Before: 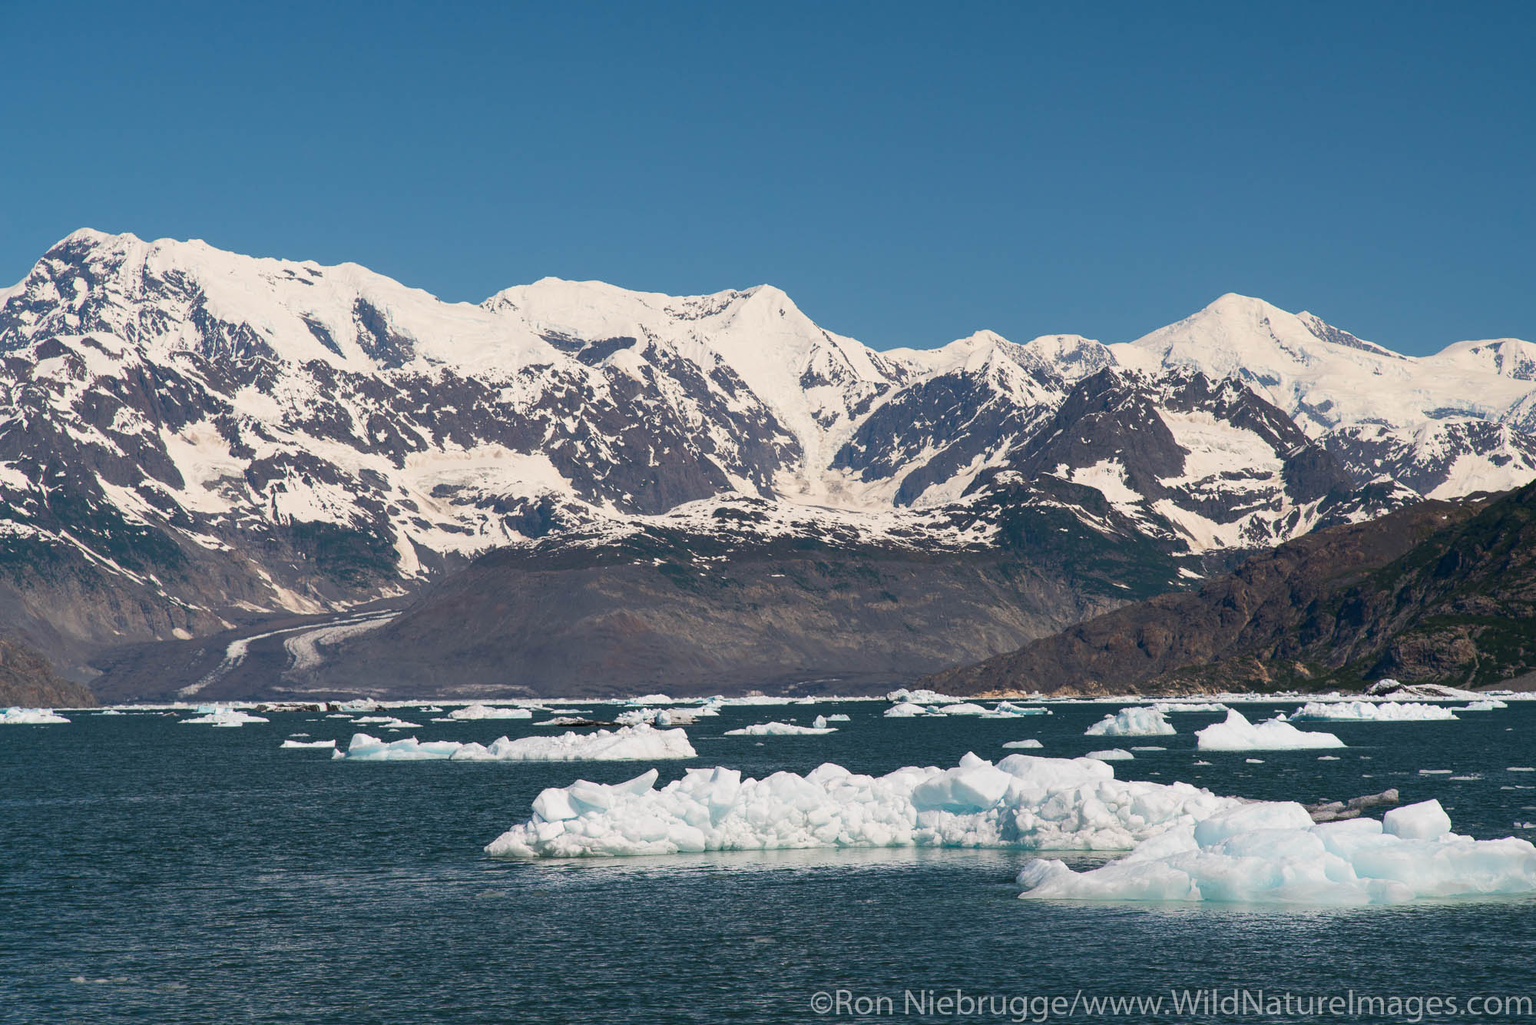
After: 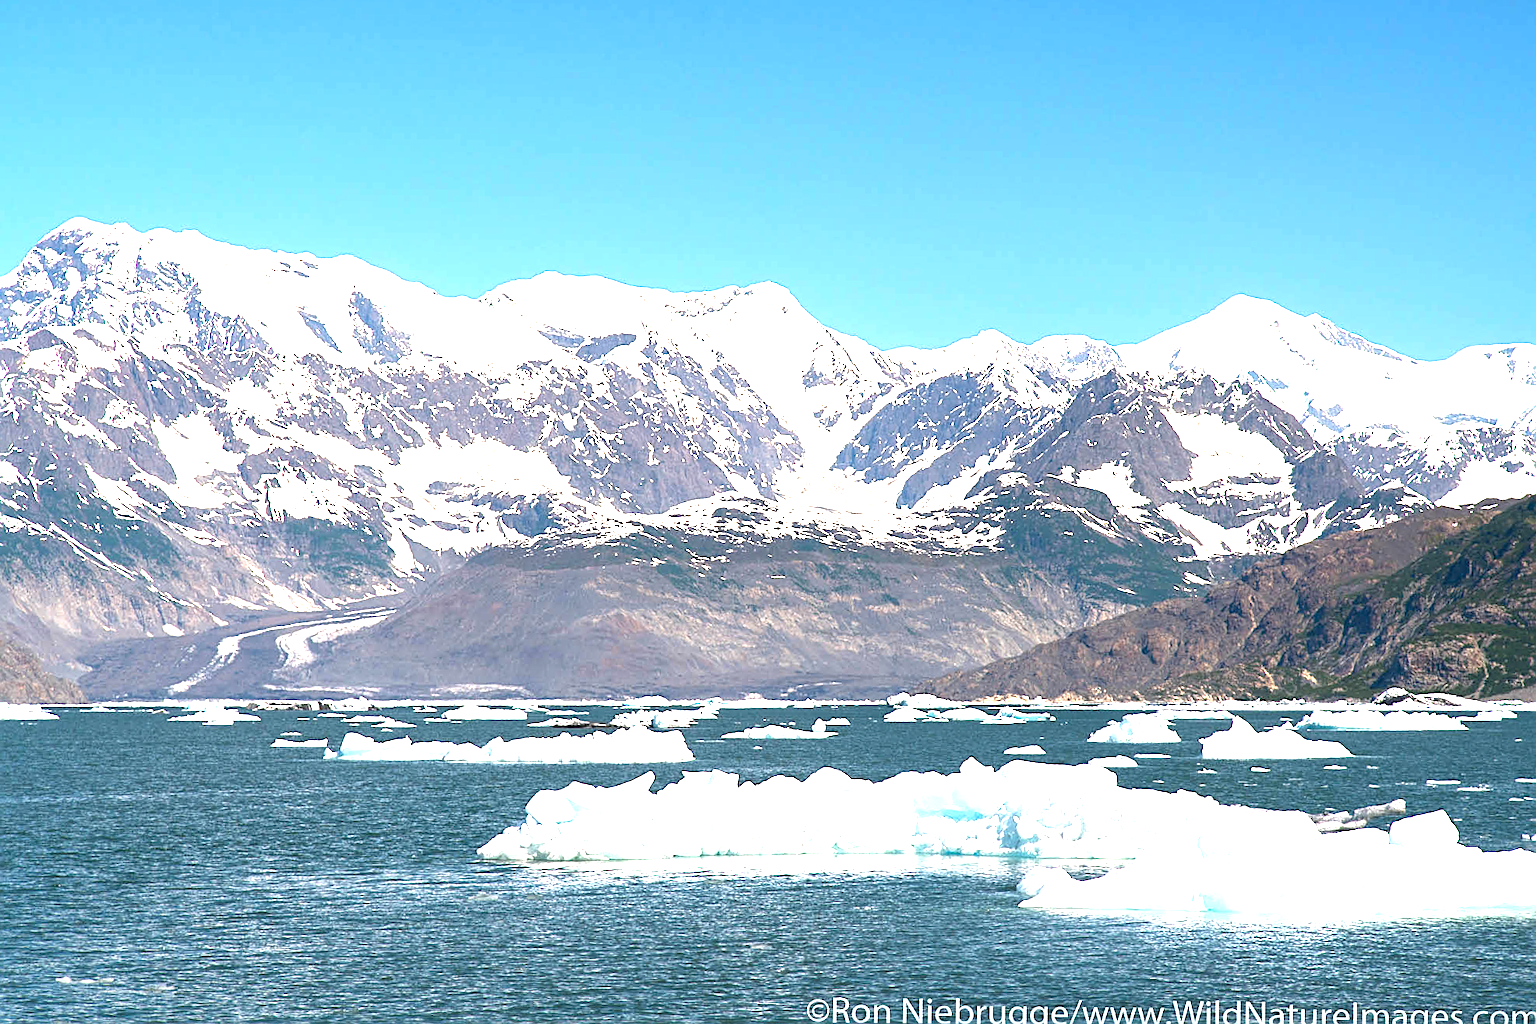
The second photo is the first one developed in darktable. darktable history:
sharpen: on, module defaults
exposure: black level correction 0, exposure 1.98 EV, compensate highlight preservation false
crop and rotate: angle -0.555°
